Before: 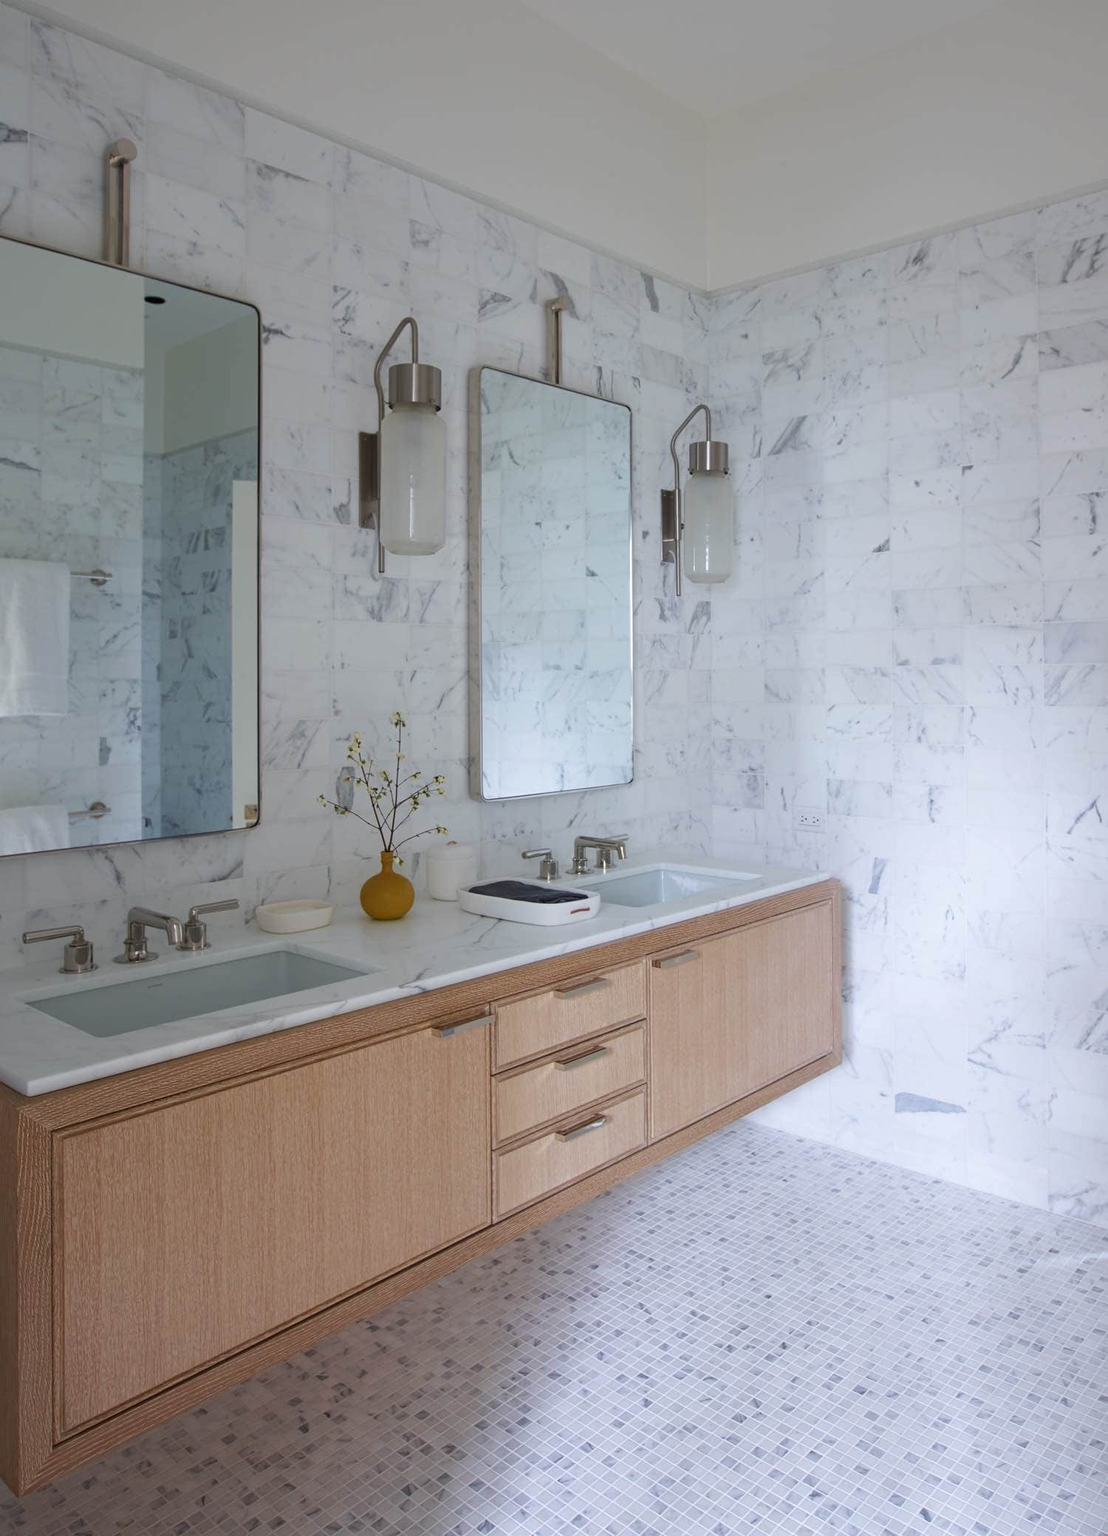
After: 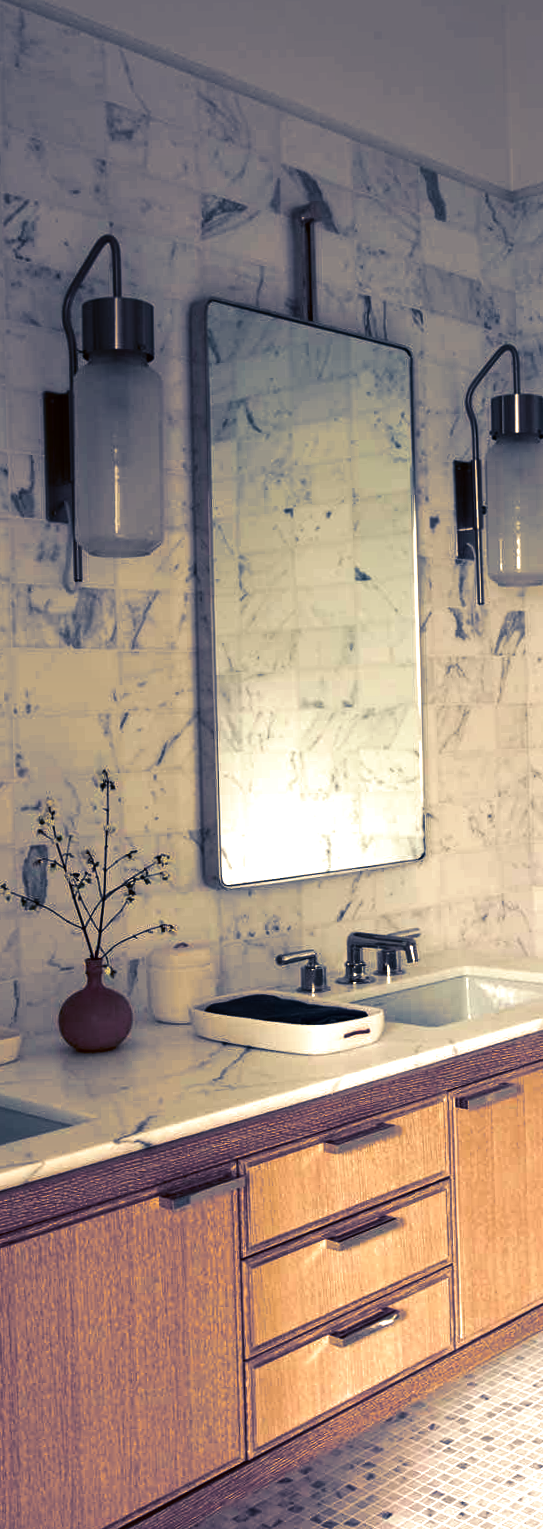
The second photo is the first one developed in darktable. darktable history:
white balance: red 1.138, green 0.996, blue 0.812
exposure: black level correction 0, exposure 0.9 EV, compensate highlight preservation false
graduated density: on, module defaults
split-toning: shadows › hue 226.8°, shadows › saturation 0.84
rotate and perspective: rotation -1.24°, automatic cropping off
crop and rotate: left 29.476%, top 10.214%, right 35.32%, bottom 17.333%
contrast brightness saturation: contrast 0.09, brightness -0.59, saturation 0.17
